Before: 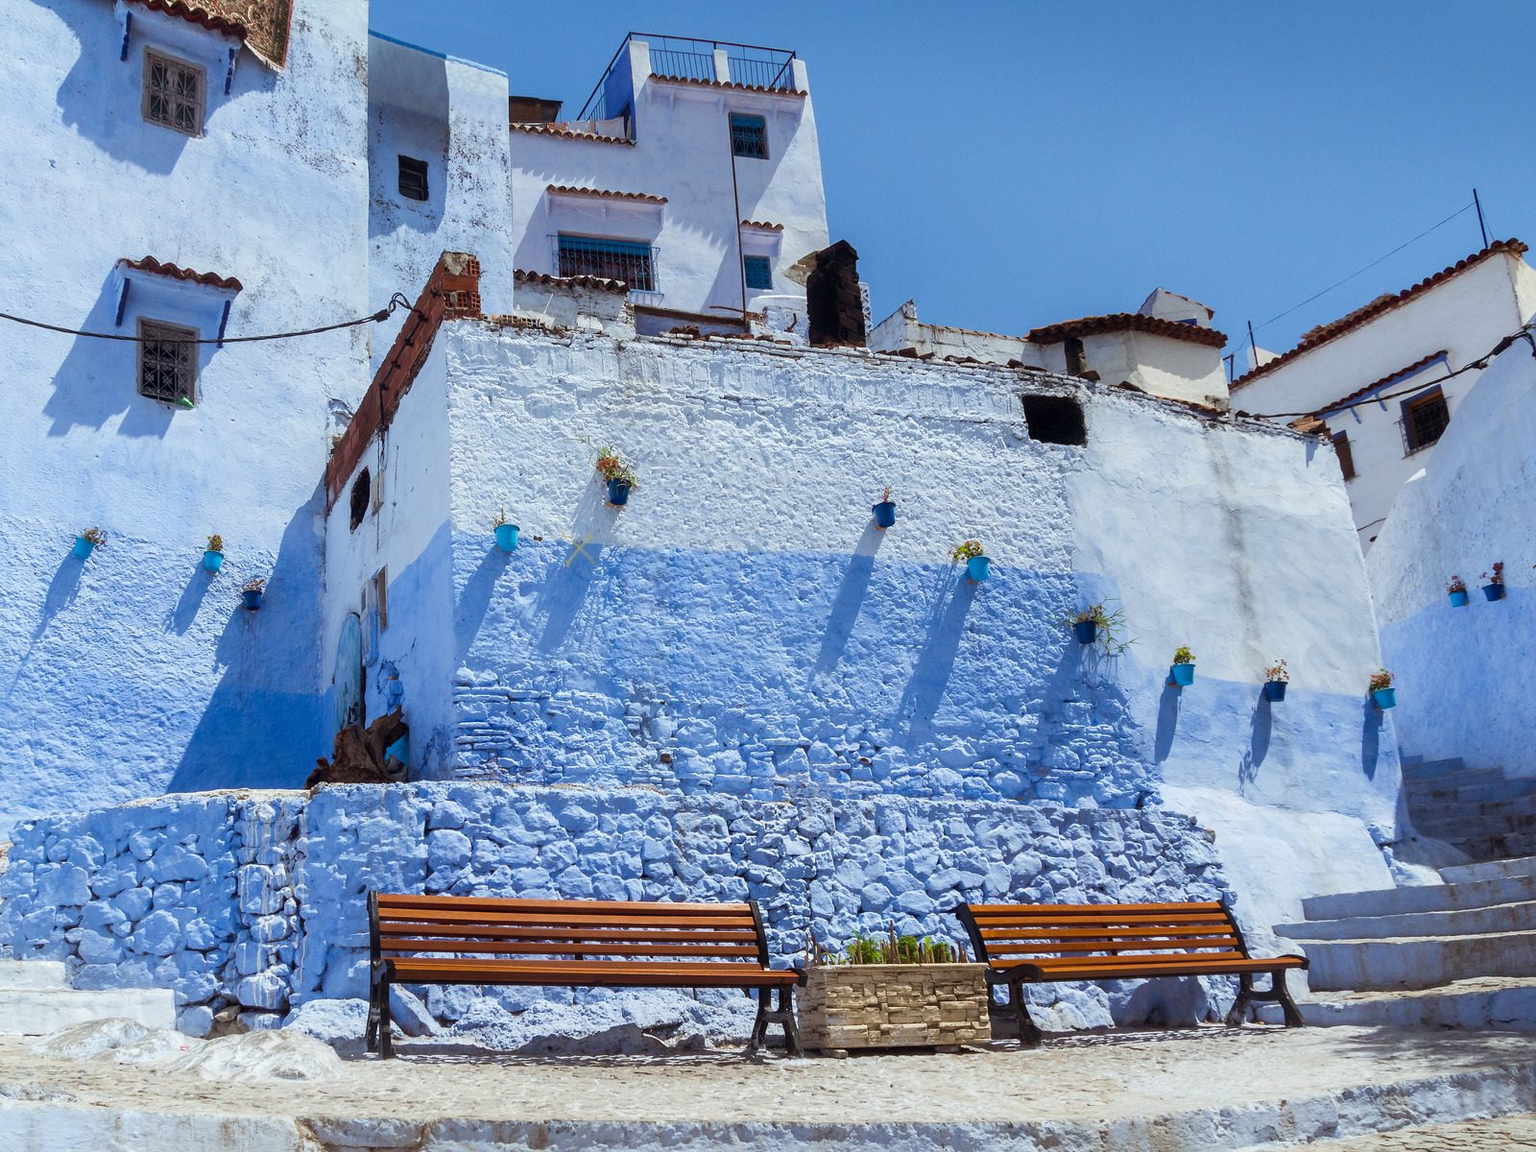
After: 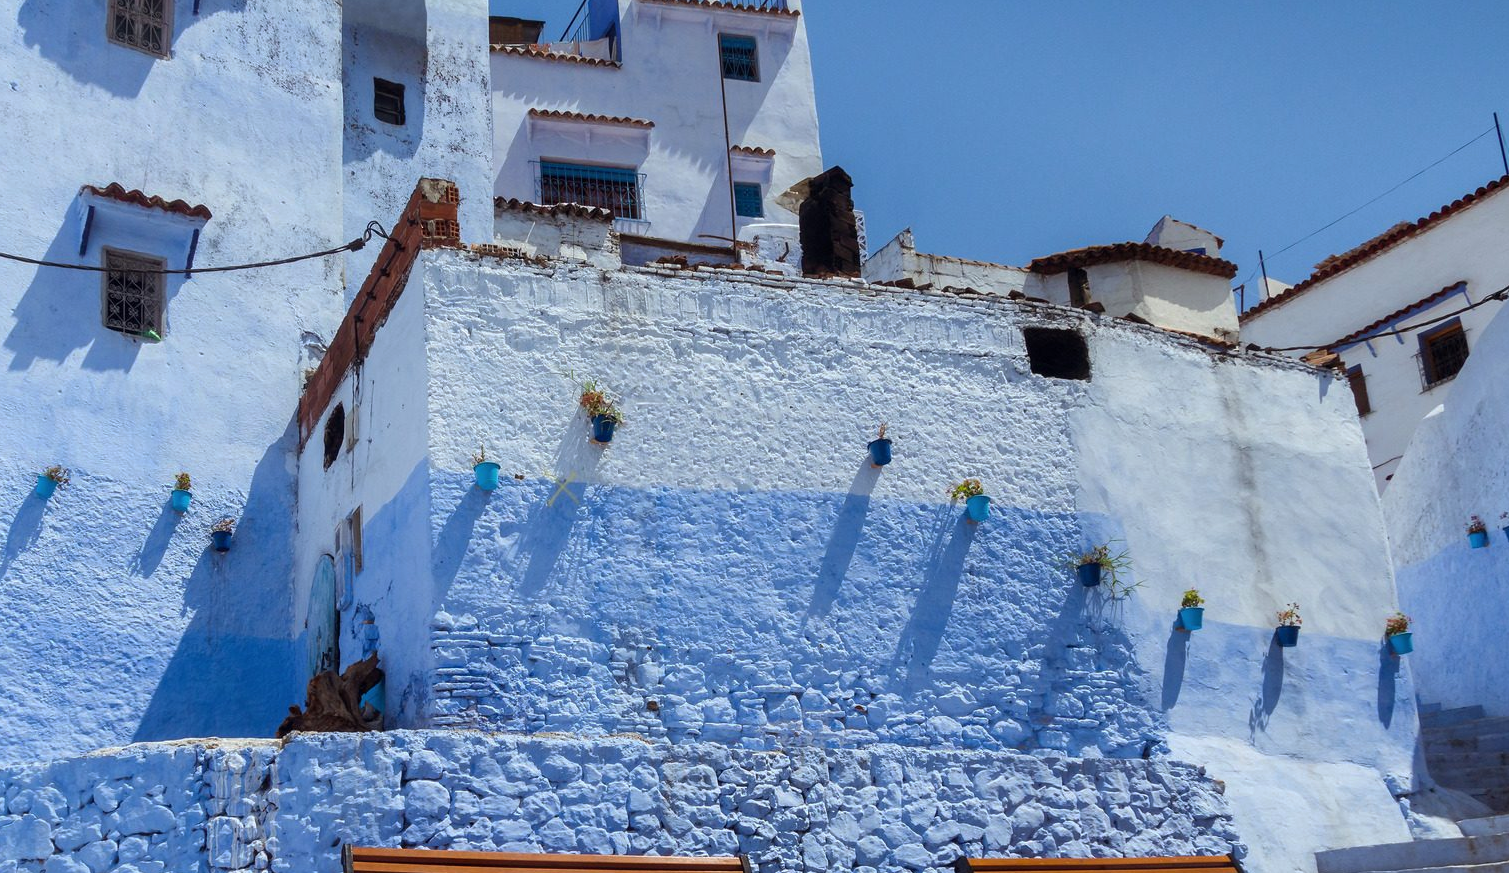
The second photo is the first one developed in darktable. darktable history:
base curve: curves: ch0 [(0, 0) (0.74, 0.67) (1, 1)], preserve colors none
crop: left 2.565%, top 7.024%, right 3.106%, bottom 20.213%
